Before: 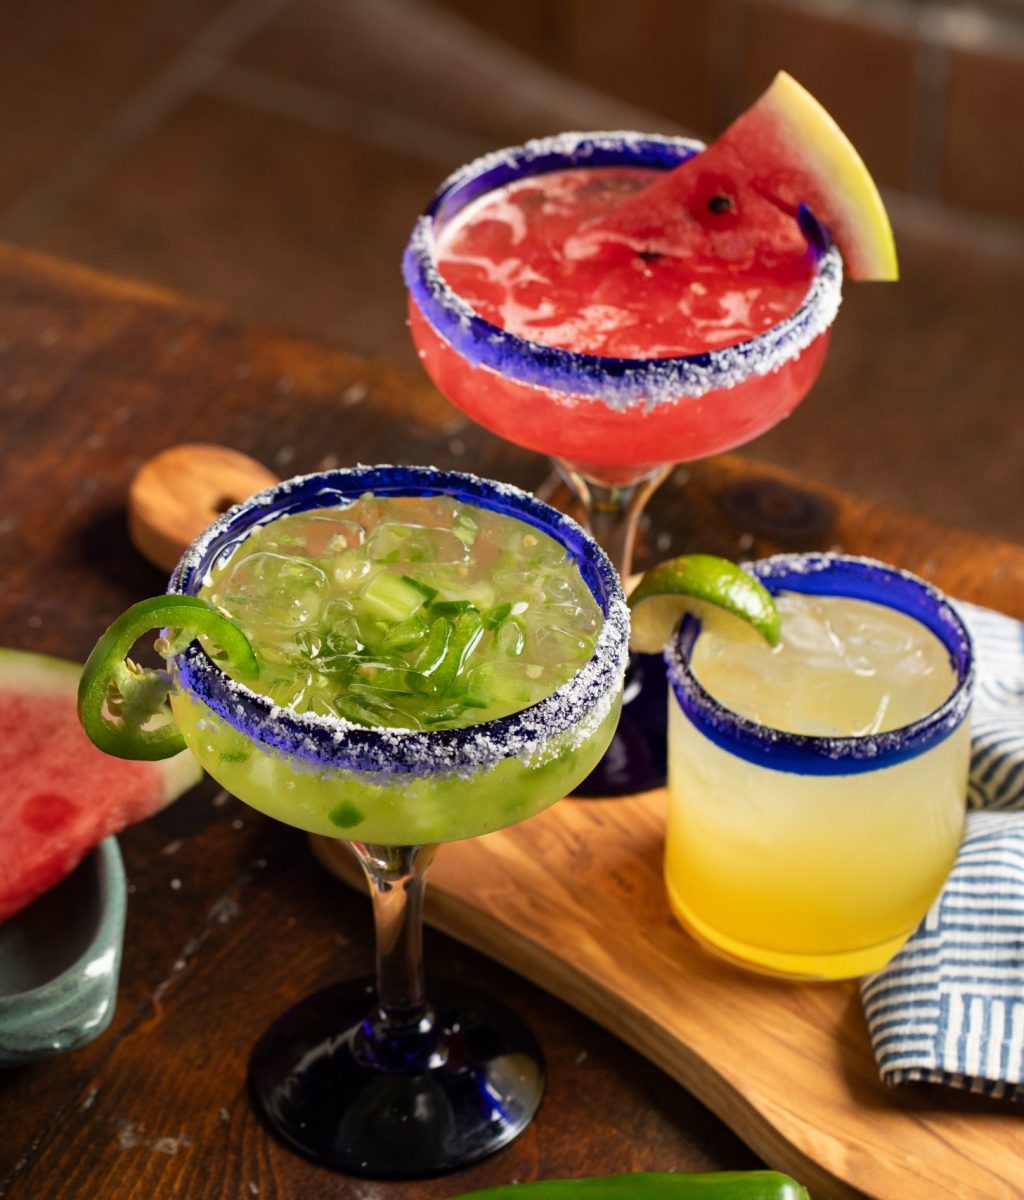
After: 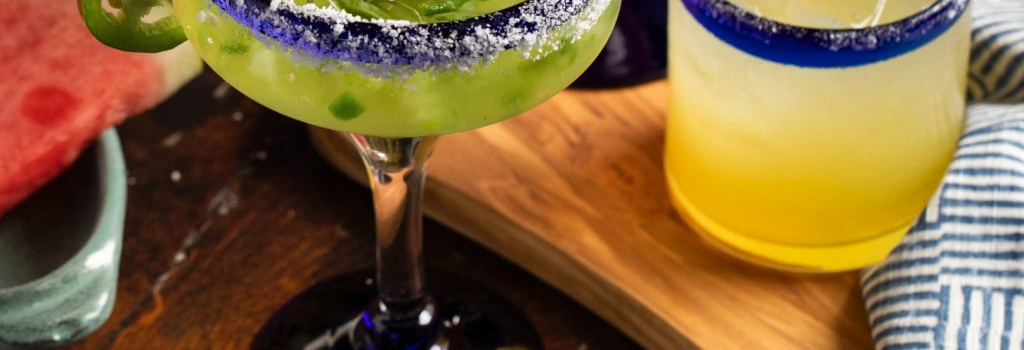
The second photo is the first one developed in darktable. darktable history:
crop and rotate: top 59.06%, bottom 11.715%
shadows and highlights: highlights color adjustment 72.65%, low approximation 0.01, soften with gaussian
